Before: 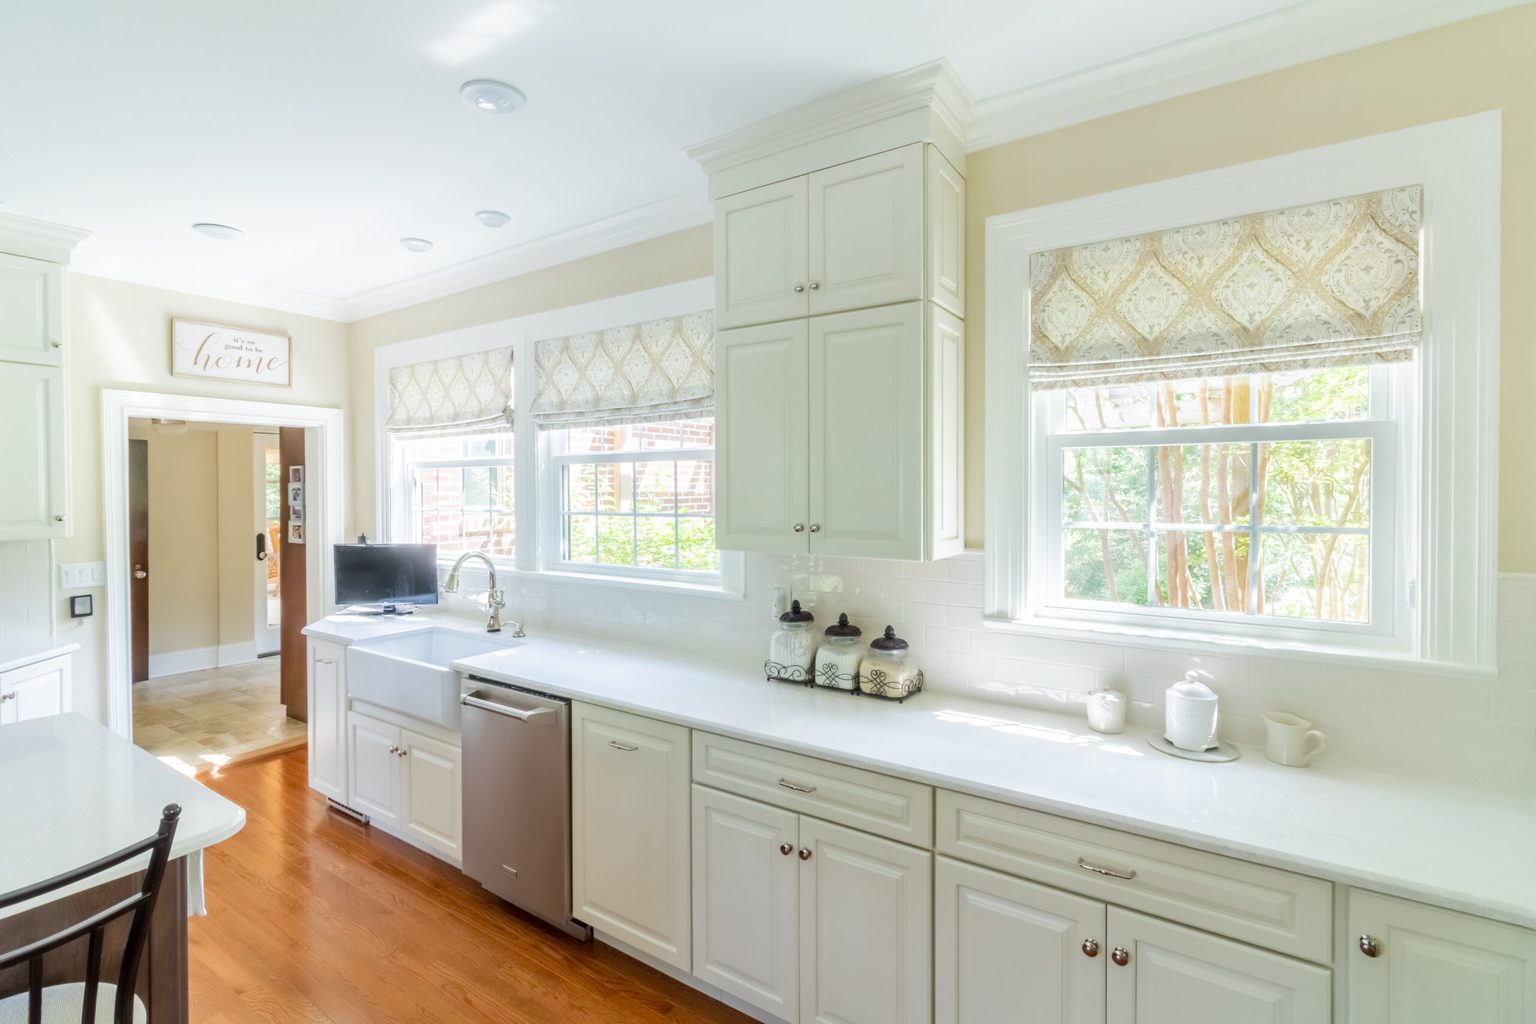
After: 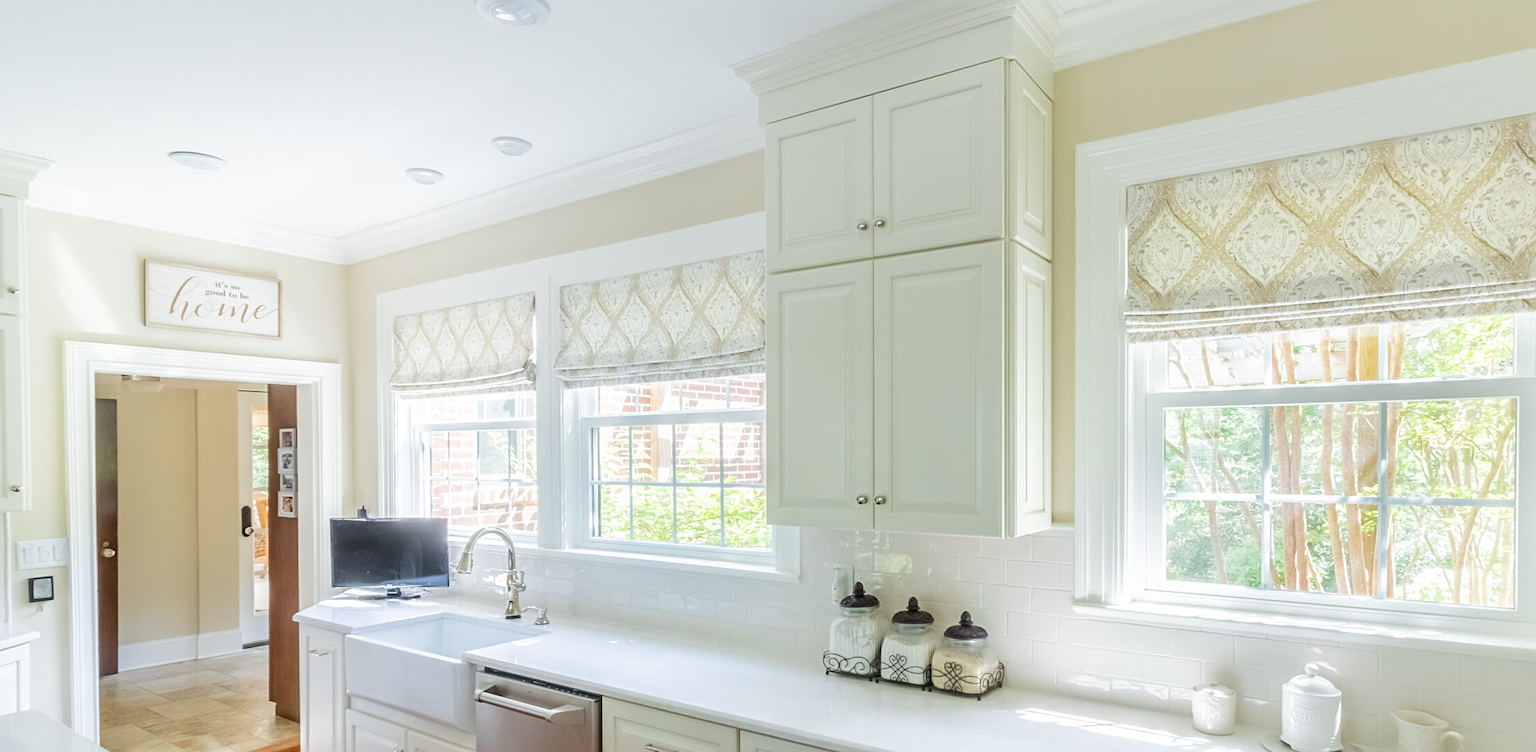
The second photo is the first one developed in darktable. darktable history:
crop: left 2.985%, top 8.957%, right 9.607%, bottom 26.797%
sharpen: radius 2.177, amount 0.379, threshold 0.033
